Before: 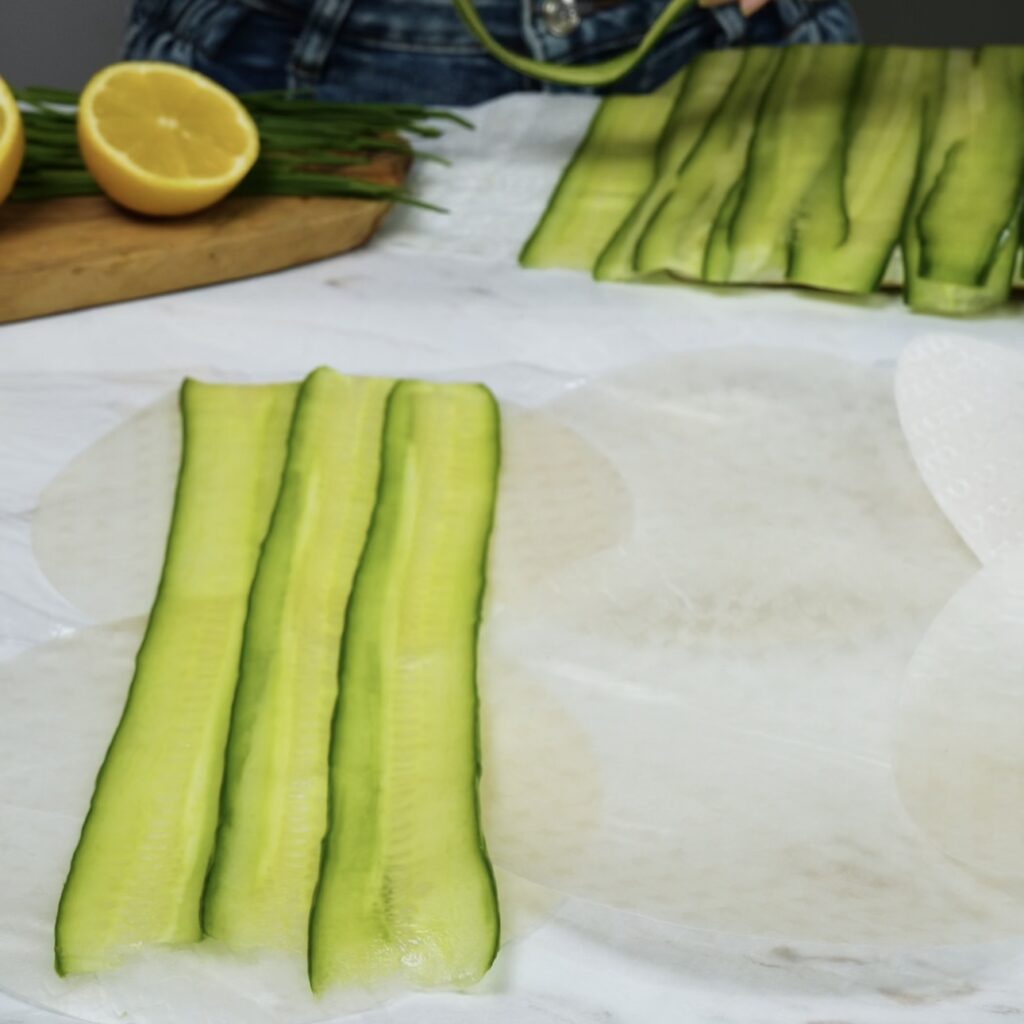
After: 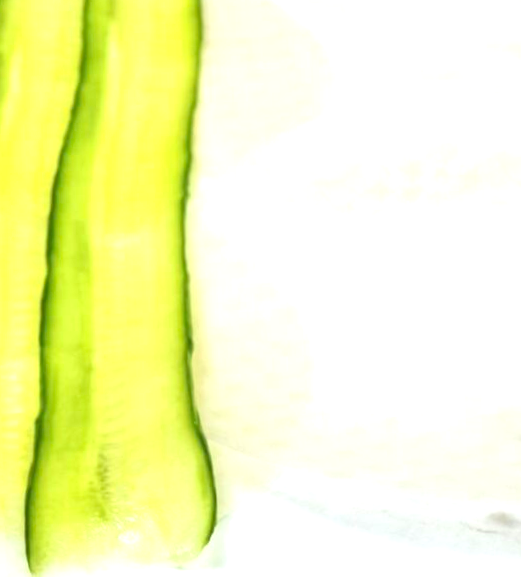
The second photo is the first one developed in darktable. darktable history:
rotate and perspective: rotation -1.77°, lens shift (horizontal) 0.004, automatic cropping off
exposure: black level correction 0, exposure 0.95 EV, compensate exposure bias true, compensate highlight preservation false
crop: left 29.672%, top 41.786%, right 20.851%, bottom 3.487%
